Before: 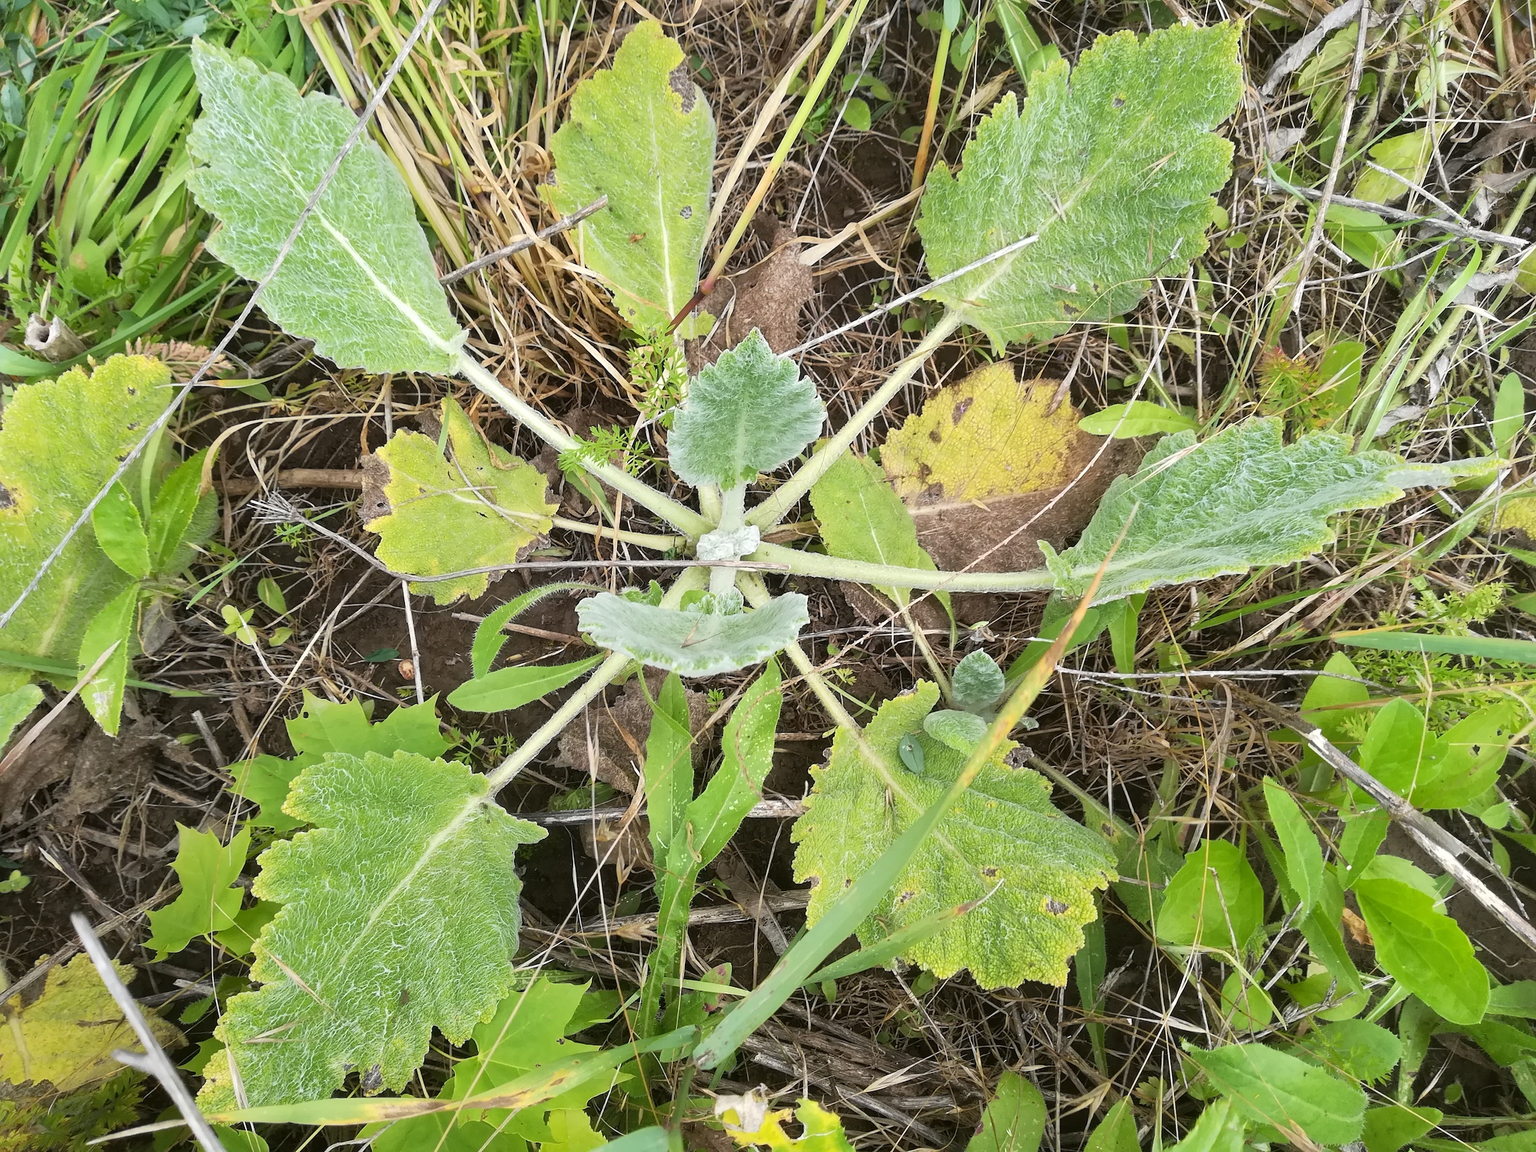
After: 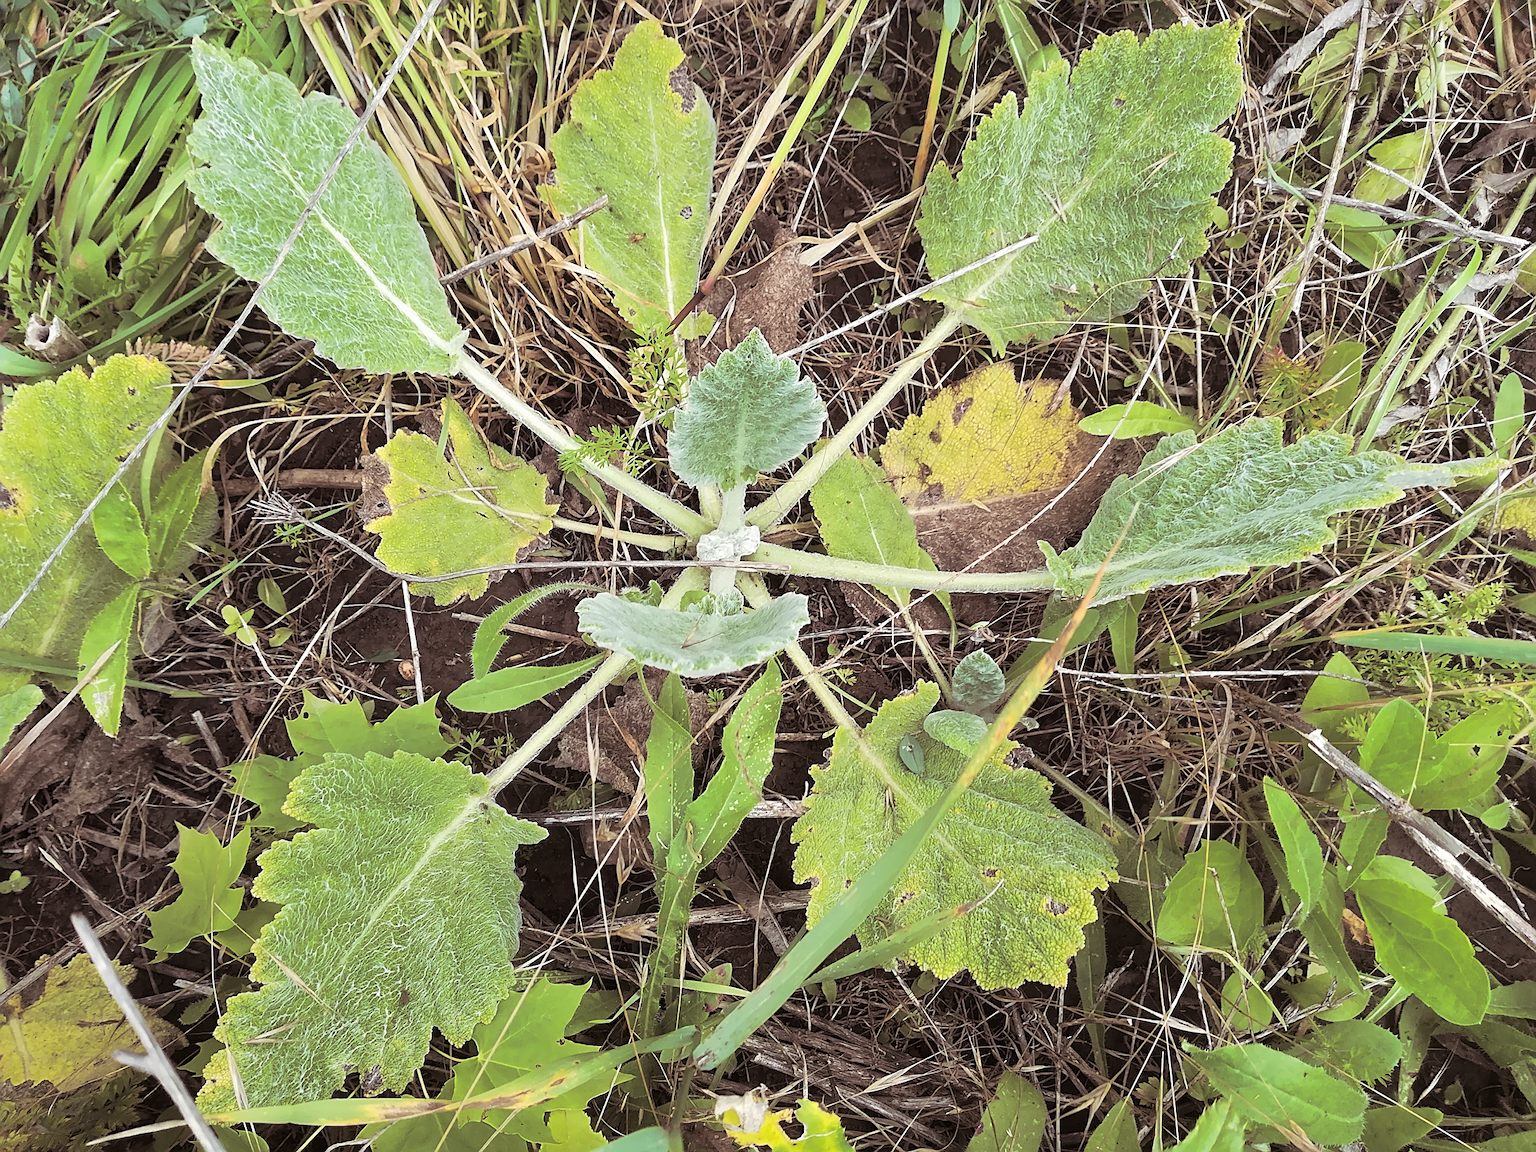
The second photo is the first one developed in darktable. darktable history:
sharpen: on, module defaults
split-toning: shadows › saturation 0.24, highlights › hue 54°, highlights › saturation 0.24
